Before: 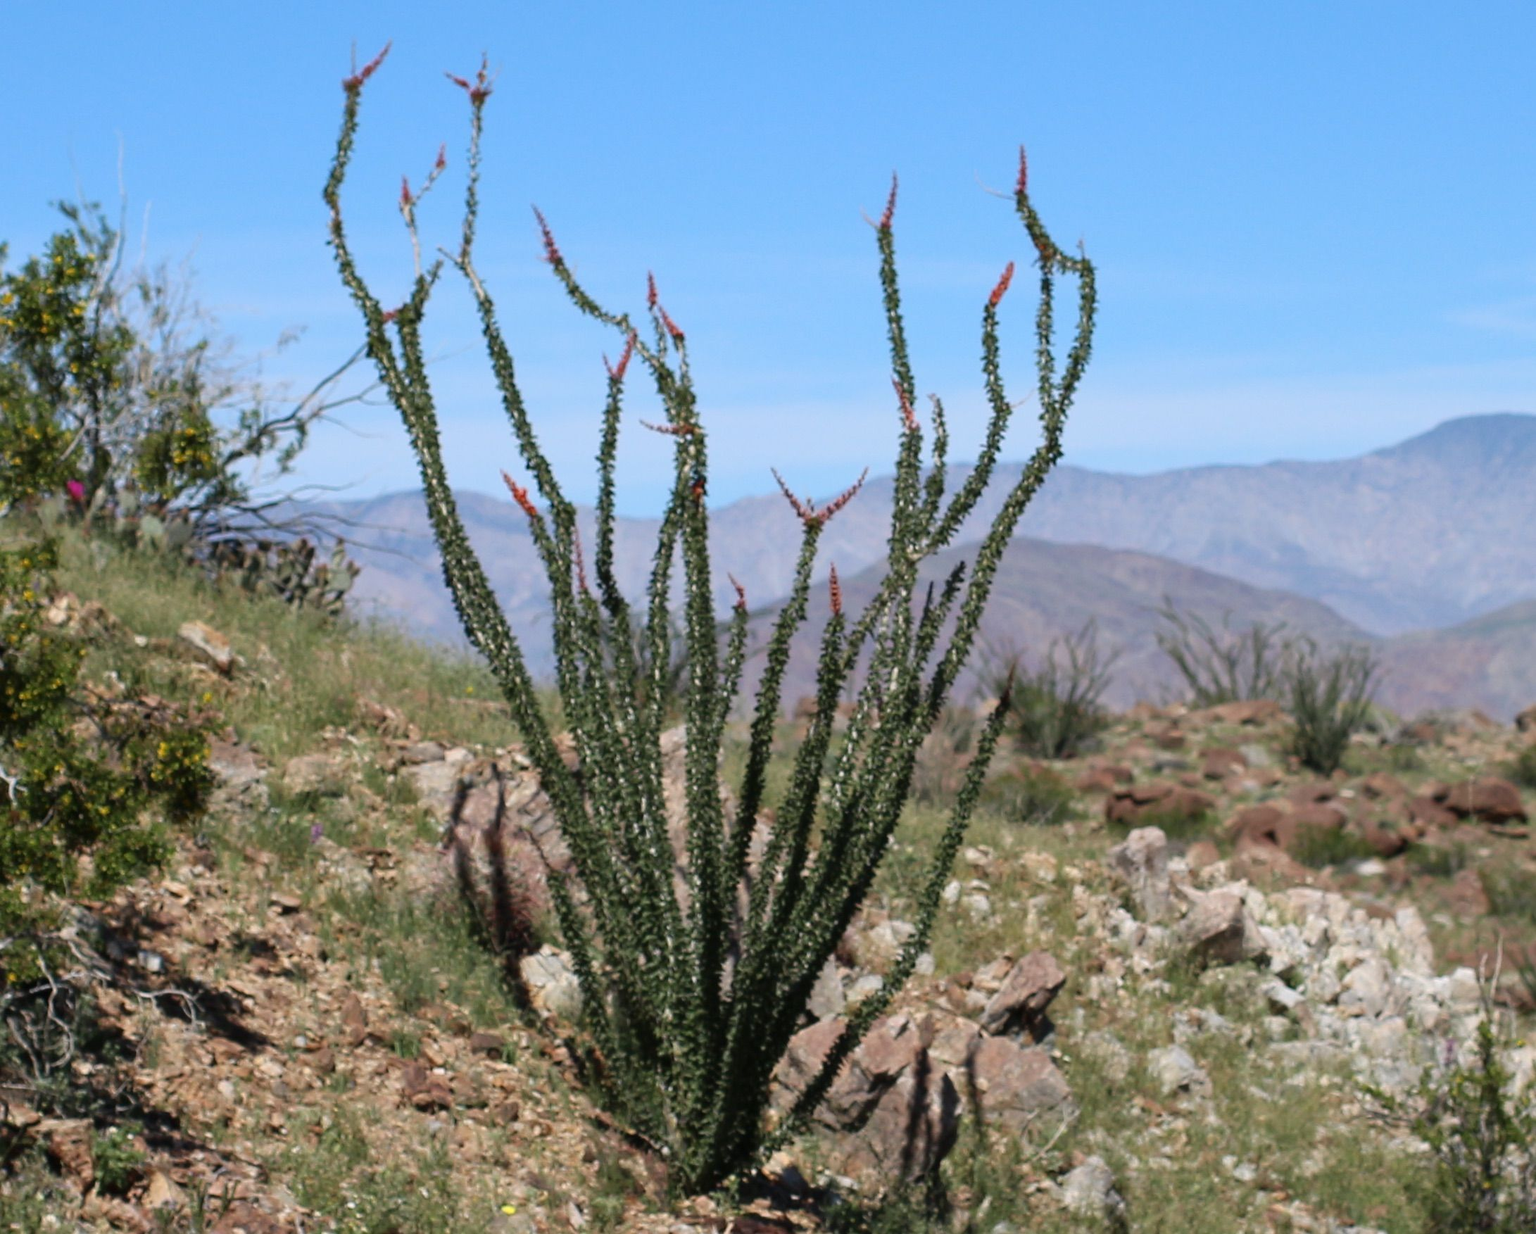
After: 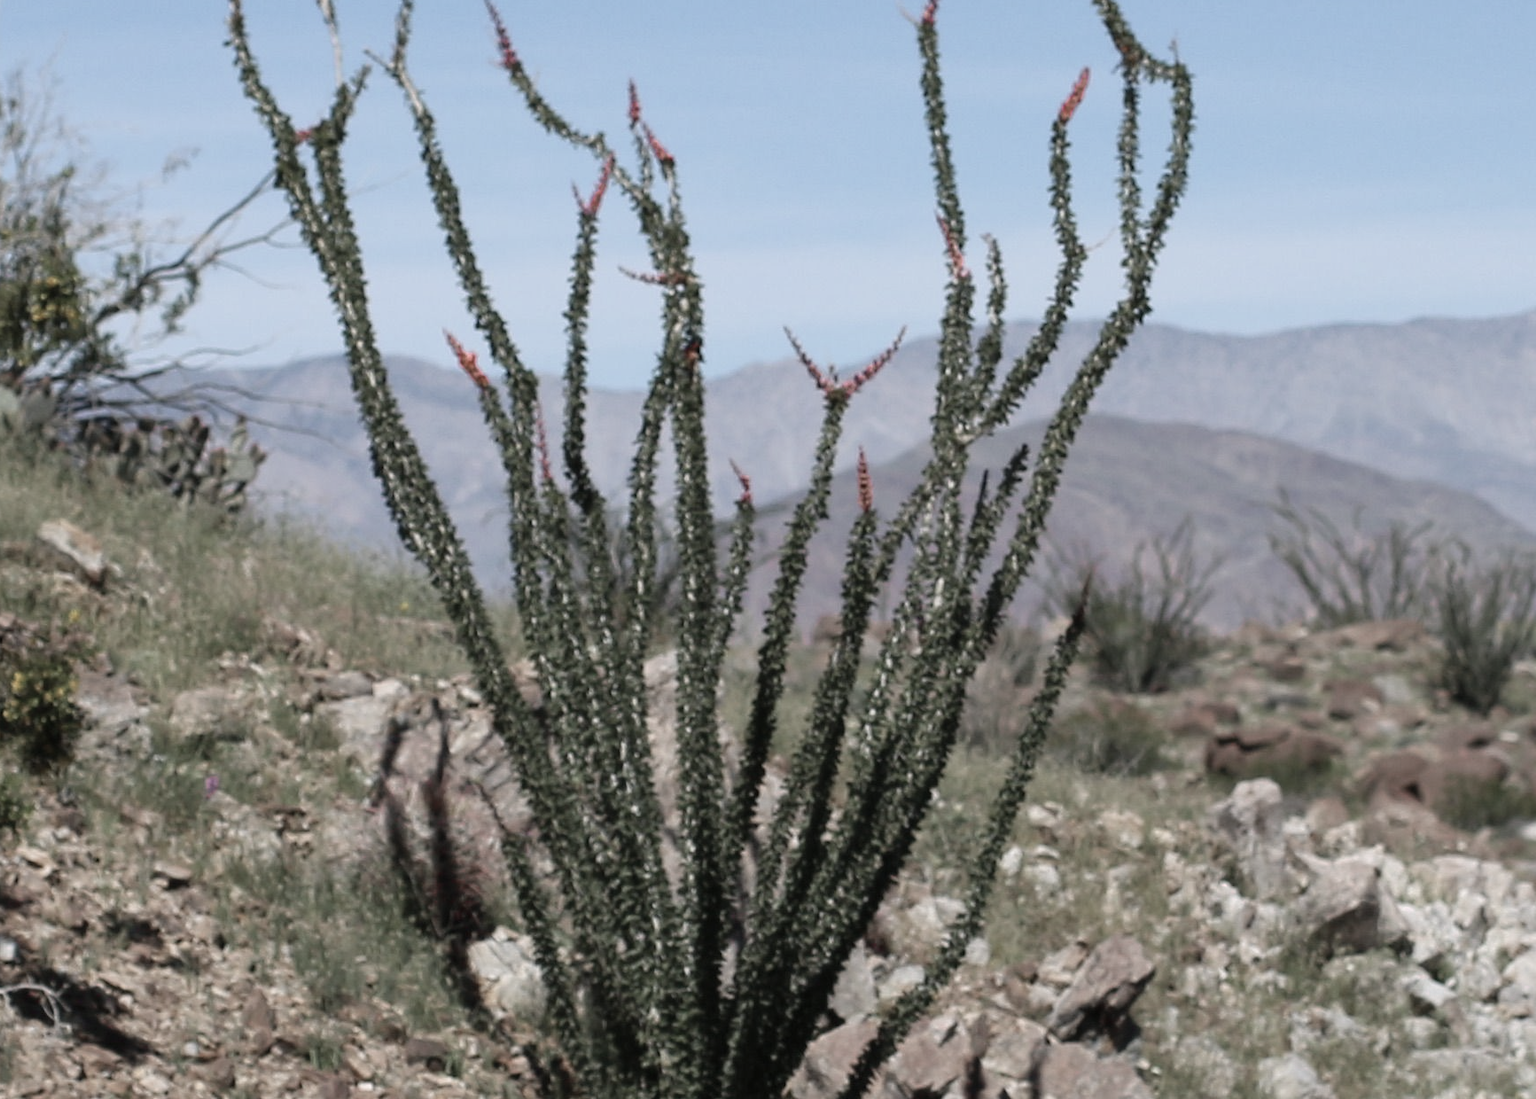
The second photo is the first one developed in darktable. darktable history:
crop: left 9.712%, top 16.928%, right 10.845%, bottom 12.332%
color zones: curves: ch0 [(0, 0.6) (0.129, 0.508) (0.193, 0.483) (0.429, 0.5) (0.571, 0.5) (0.714, 0.5) (0.857, 0.5) (1, 0.6)]; ch1 [(0, 0.481) (0.112, 0.245) (0.213, 0.223) (0.429, 0.233) (0.571, 0.231) (0.683, 0.242) (0.857, 0.296) (1, 0.481)]
